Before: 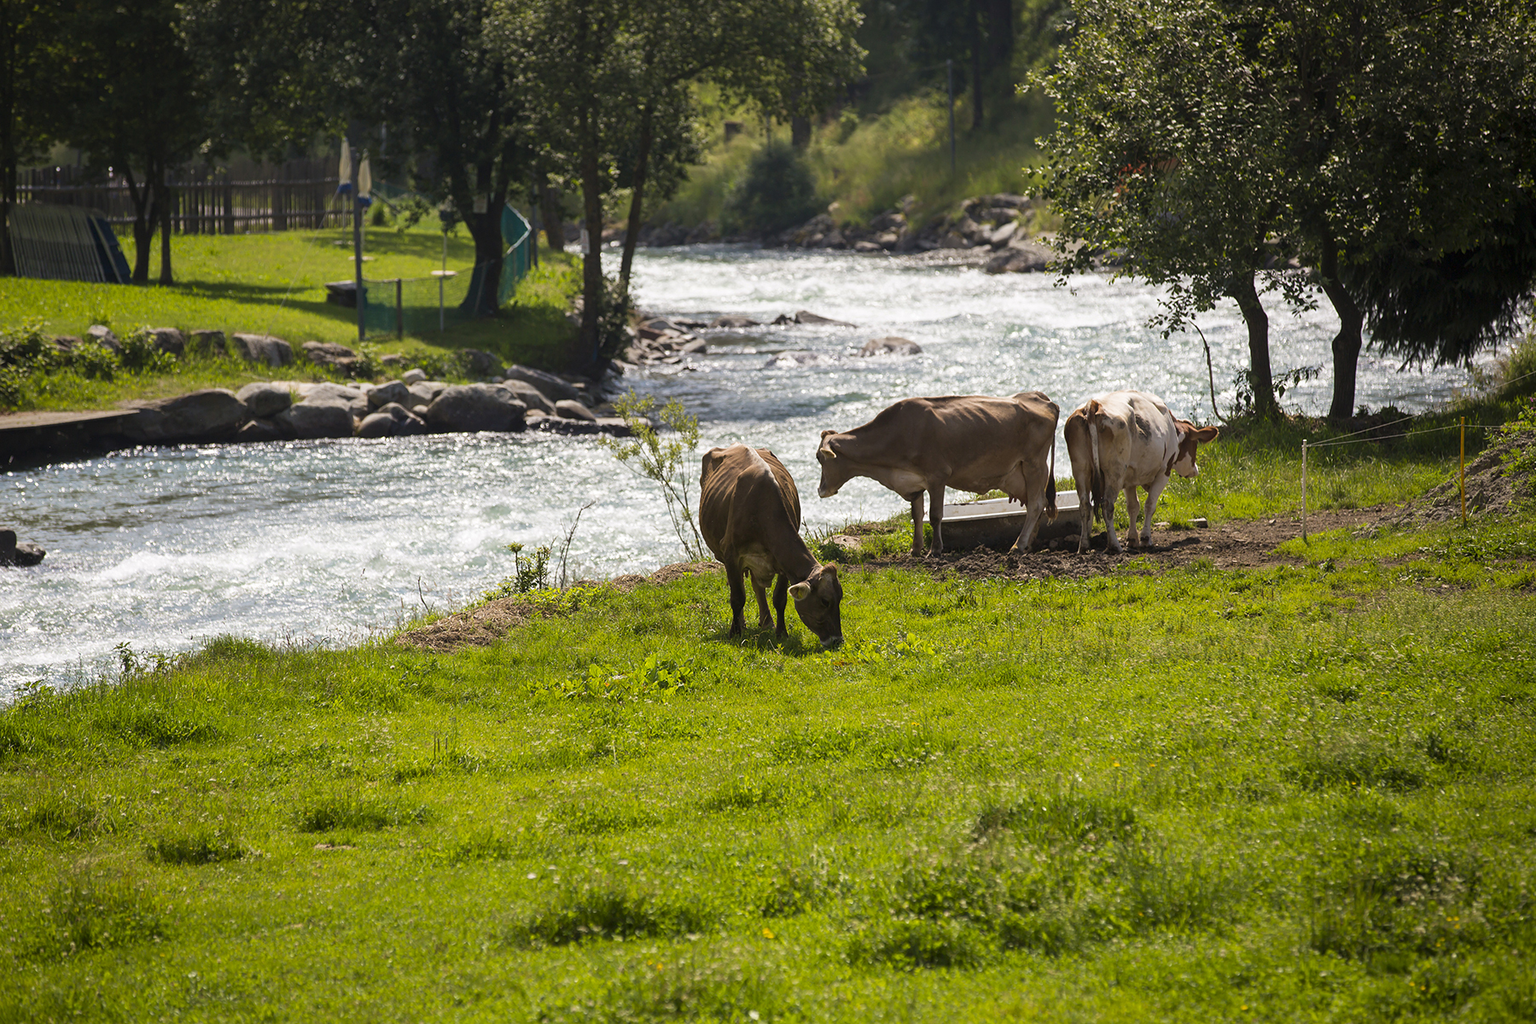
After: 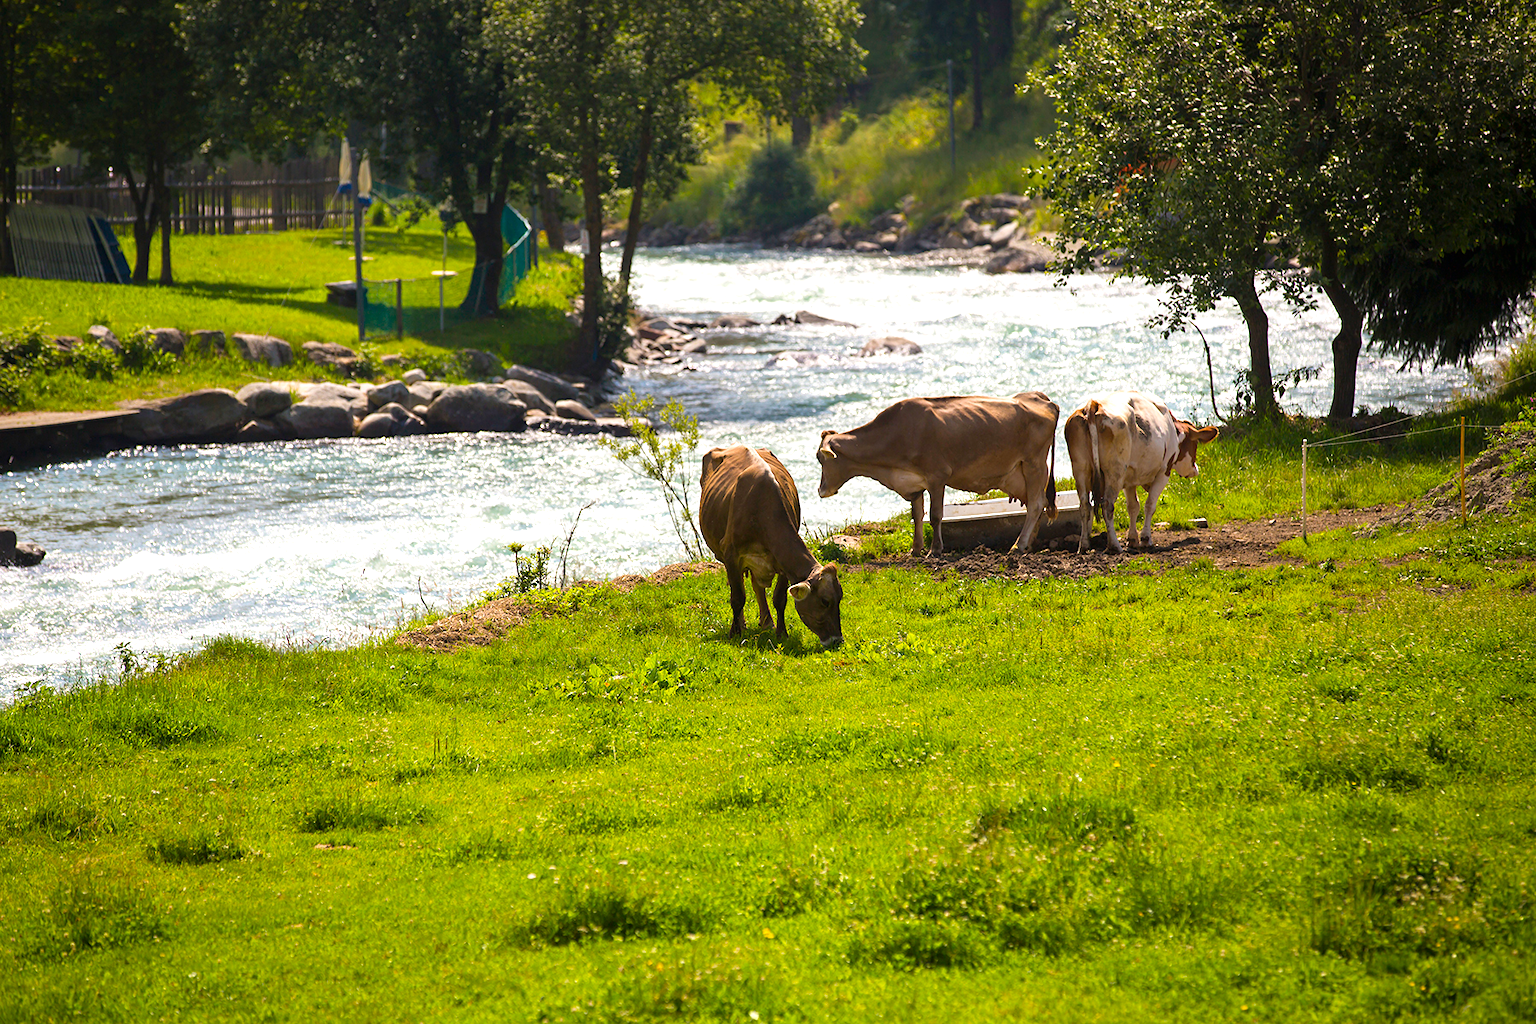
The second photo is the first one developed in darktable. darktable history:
exposure: black level correction 0, exposure 0.5 EV, compensate exposure bias true, compensate highlight preservation false
sharpen: radius 5.325, amount 0.312, threshold 26.433
color balance rgb: perceptual saturation grading › global saturation 20%, global vibrance 20%
